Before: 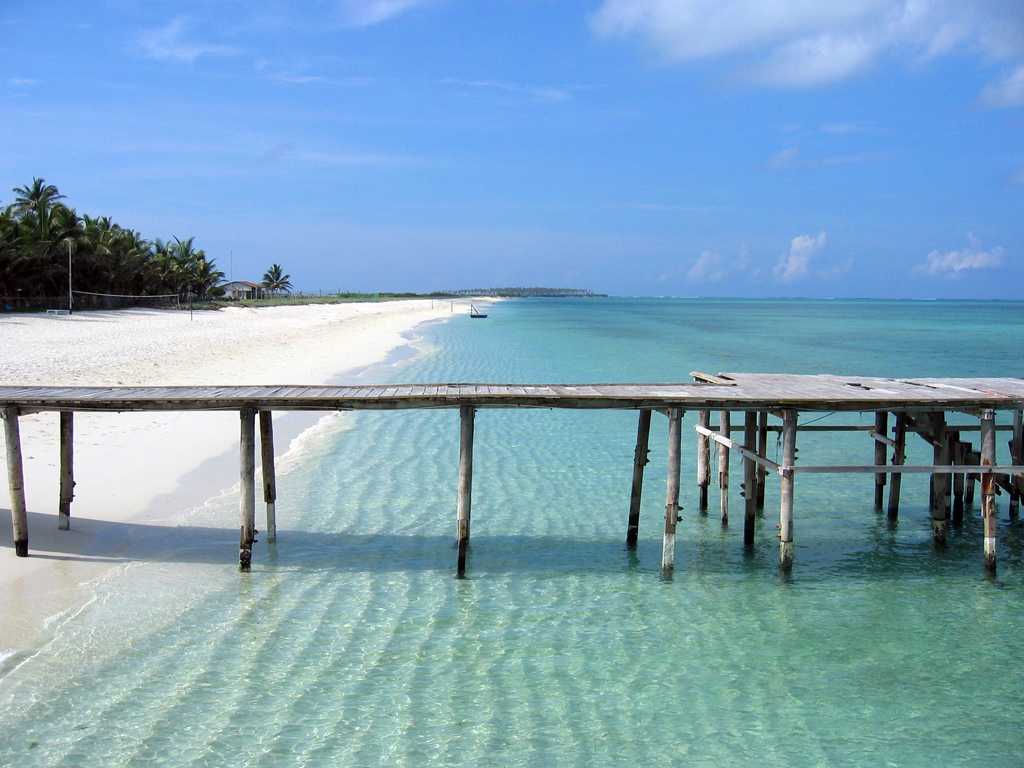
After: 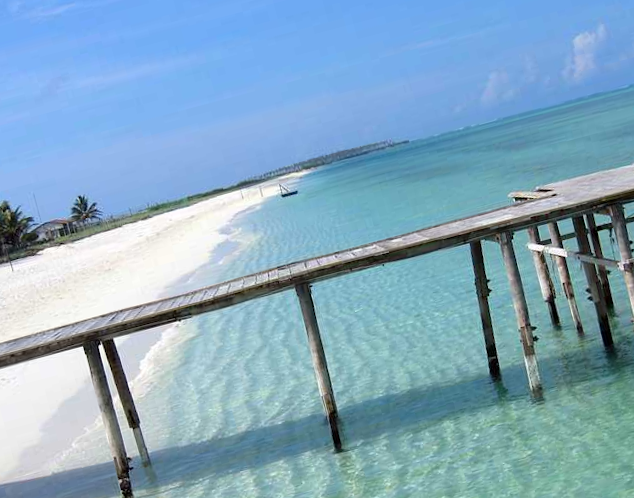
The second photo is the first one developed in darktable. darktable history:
crop and rotate: left 14.385%, right 18.948%
rotate and perspective: rotation -14.8°, crop left 0.1, crop right 0.903, crop top 0.25, crop bottom 0.748
